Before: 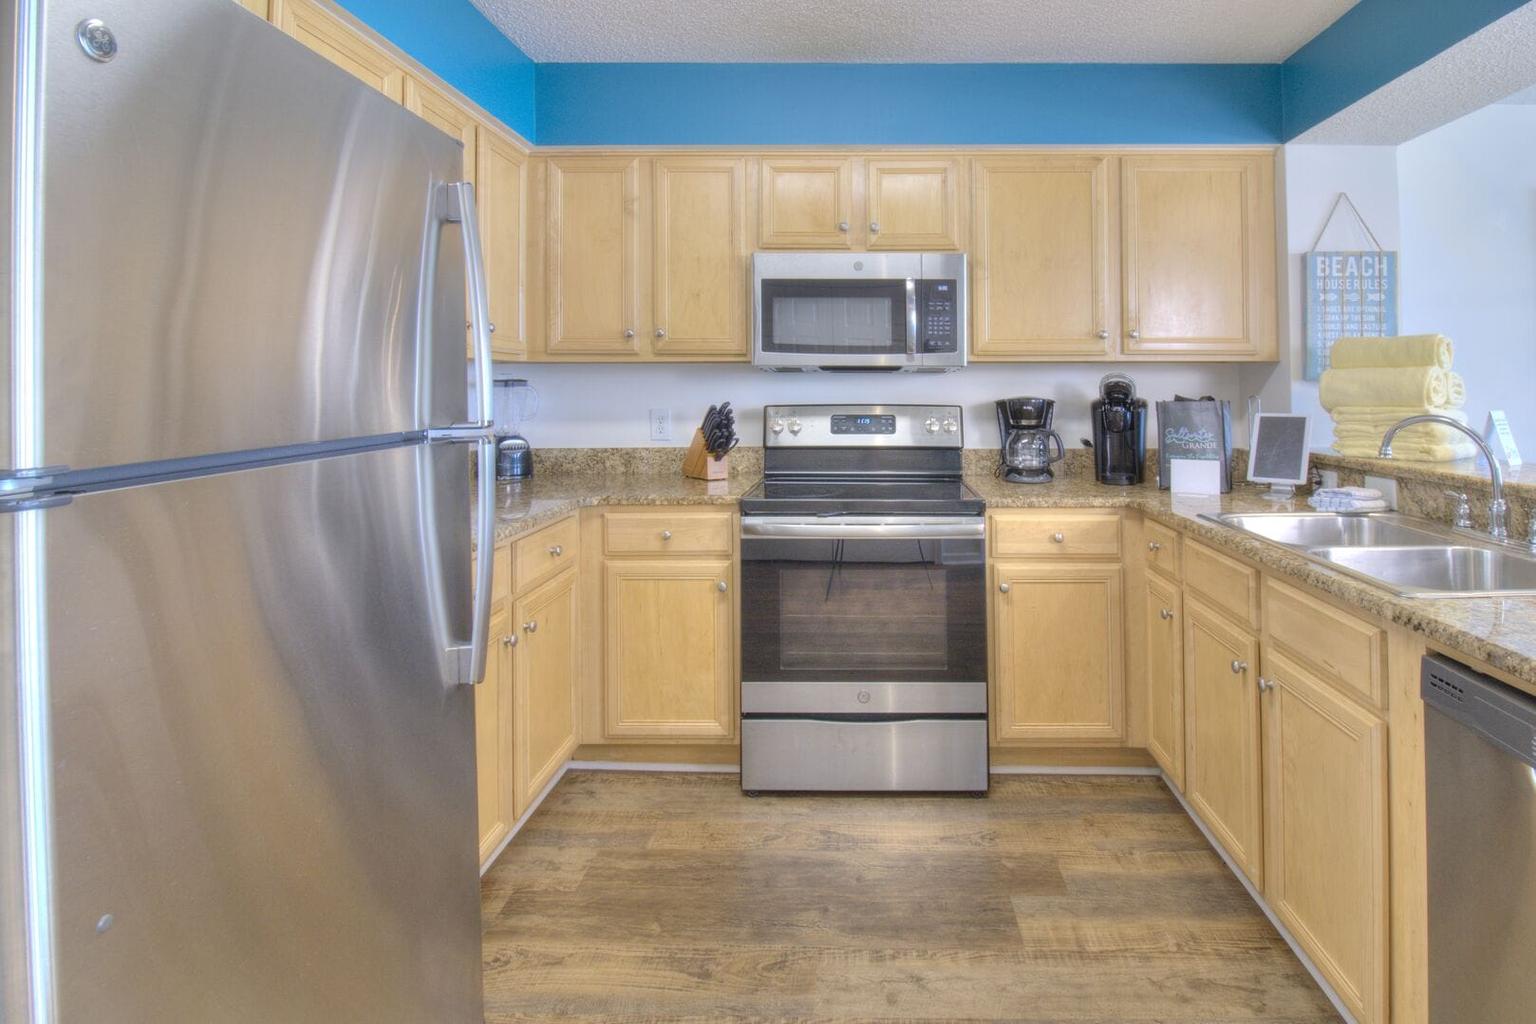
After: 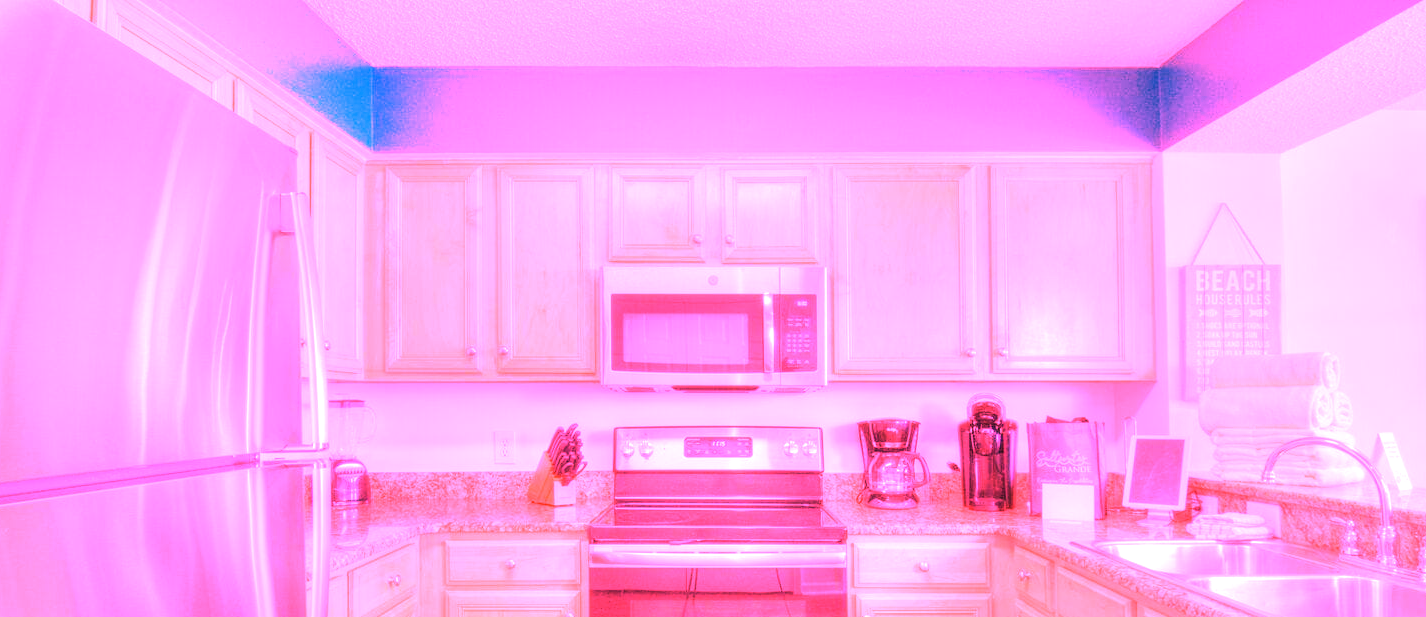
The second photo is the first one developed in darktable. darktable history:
crop and rotate: left 11.812%, bottom 42.776%
white balance: red 4.26, blue 1.802
color balance rgb: shadows lift › luminance -10%, highlights gain › luminance 10%, saturation formula JzAzBz (2021)
